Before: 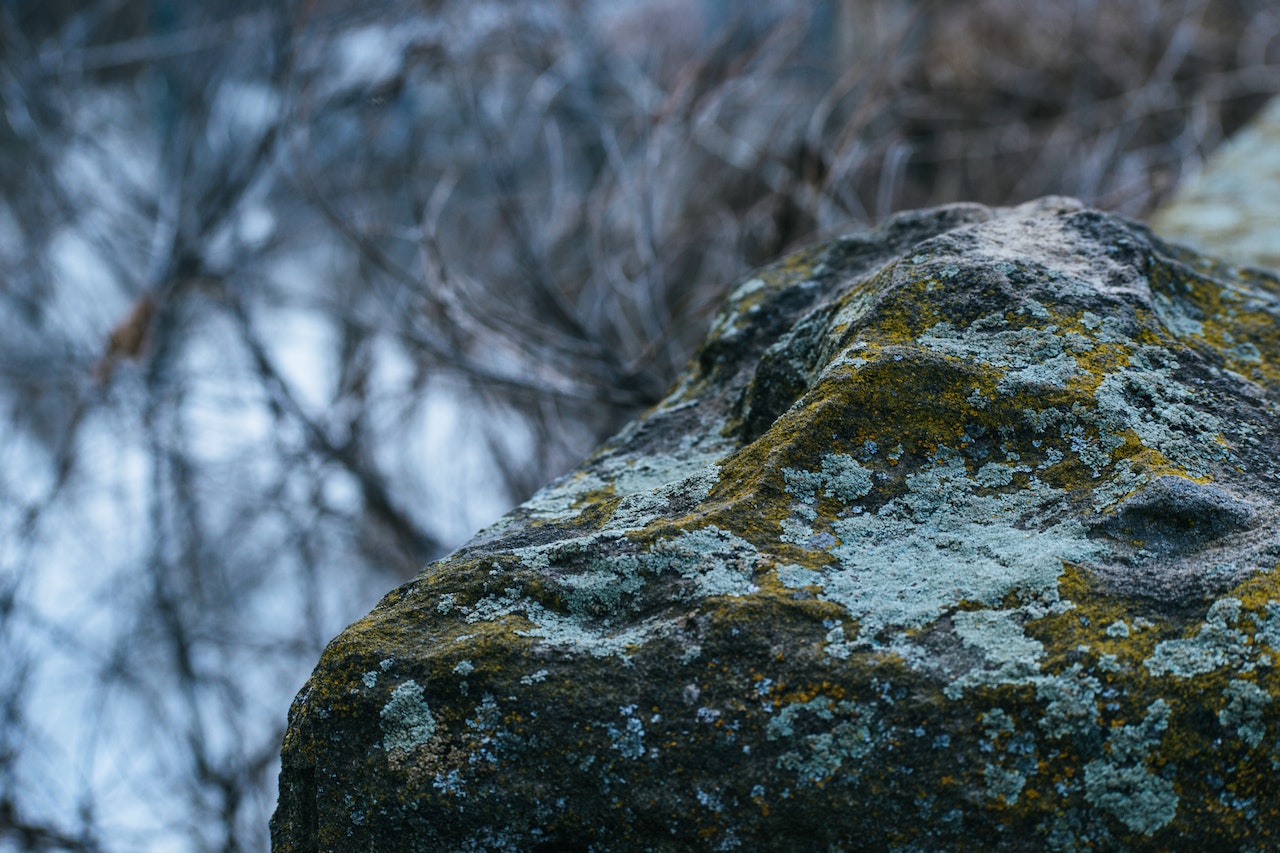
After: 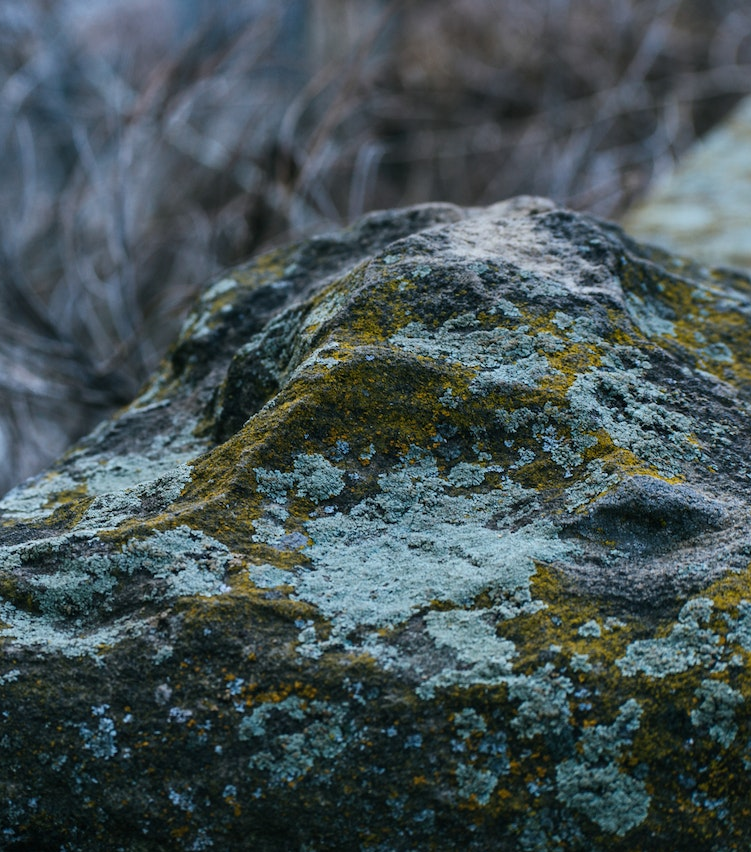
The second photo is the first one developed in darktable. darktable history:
crop: left 41.265%
